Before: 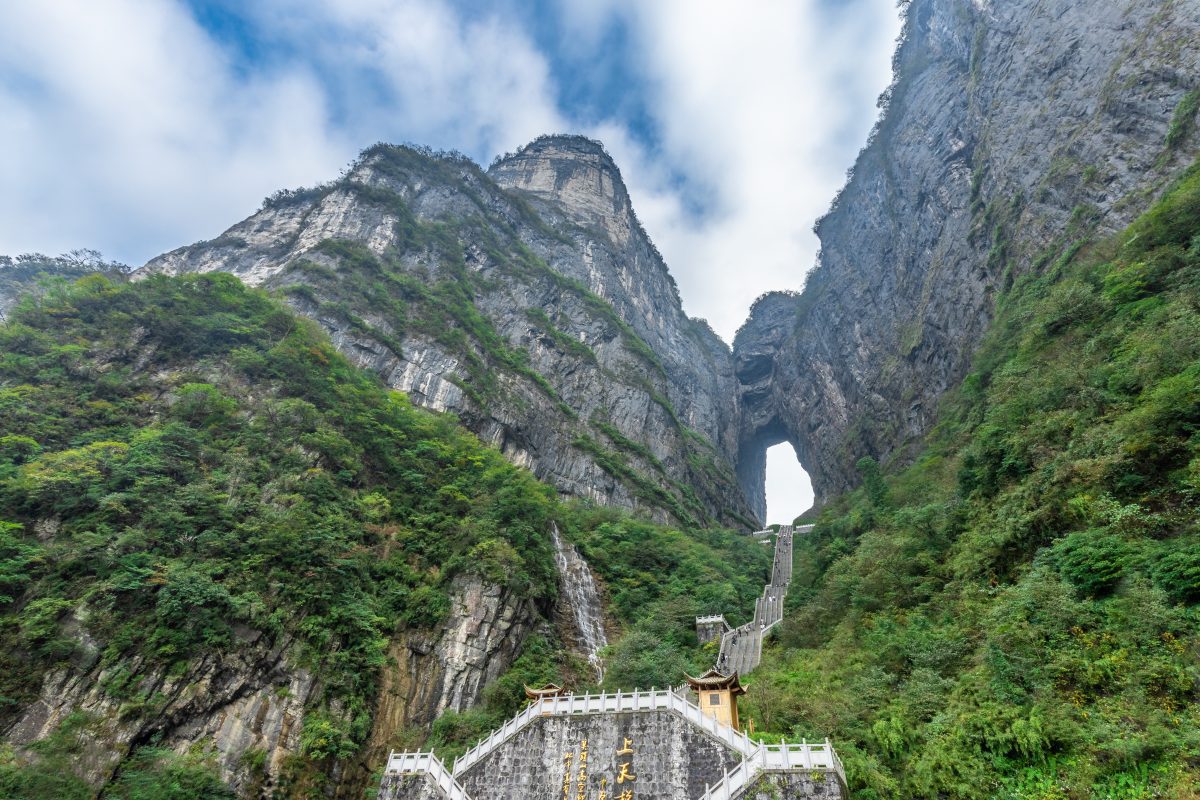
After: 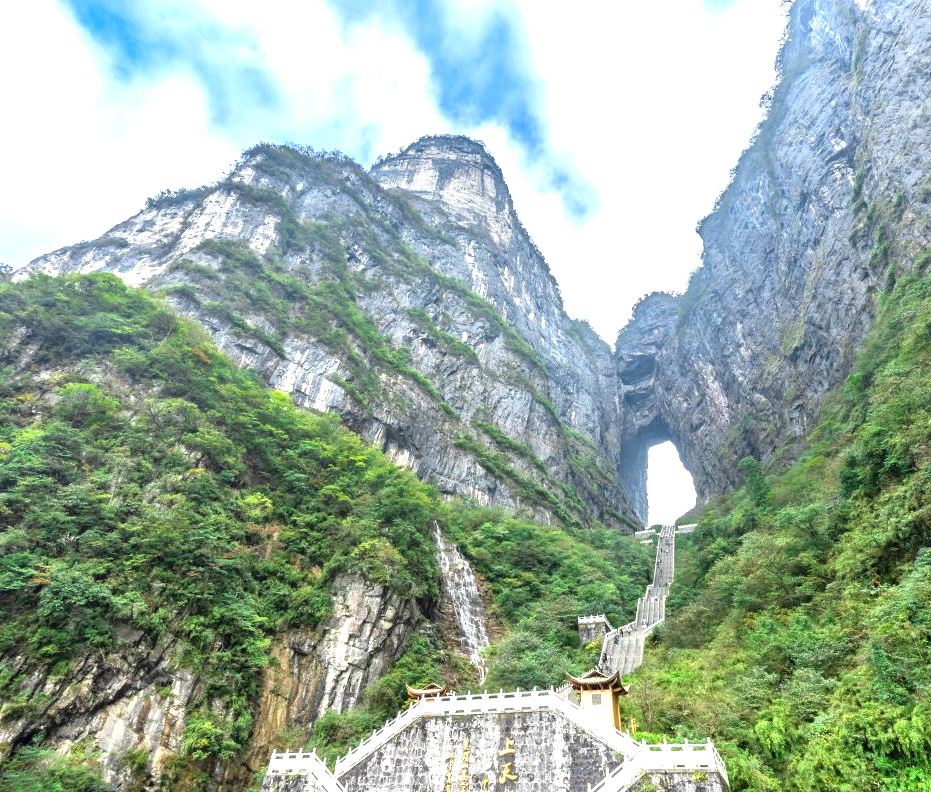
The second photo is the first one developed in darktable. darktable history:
crop: left 9.897%, right 12.489%
exposure: black level correction 0, exposure 1.192 EV, compensate highlight preservation false
